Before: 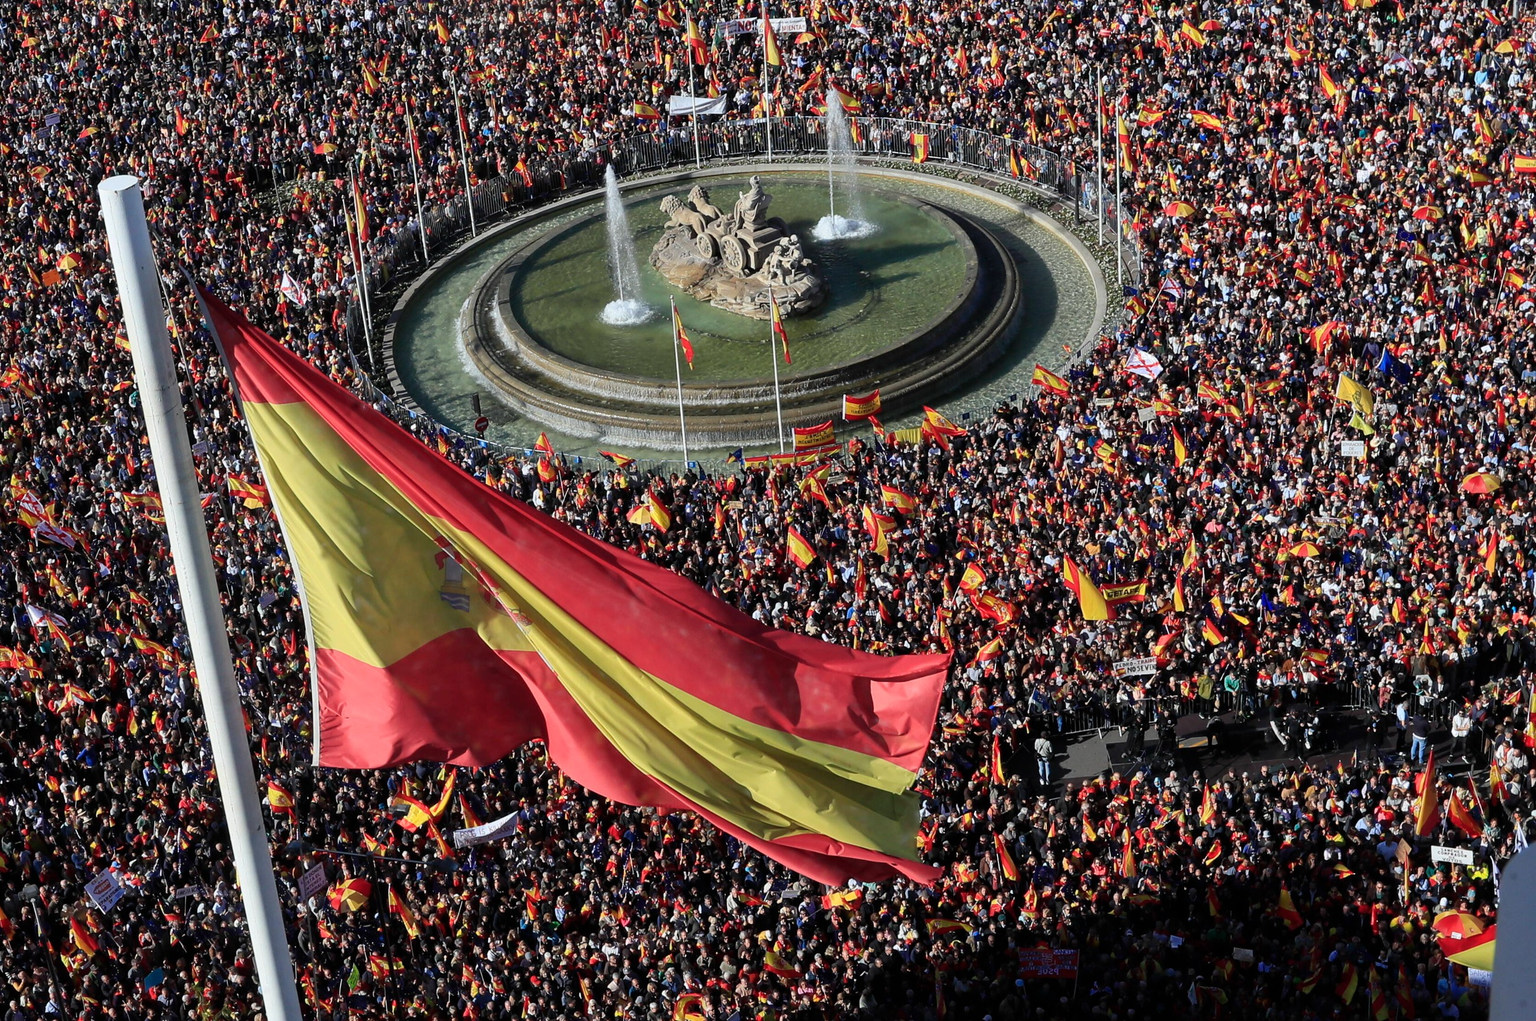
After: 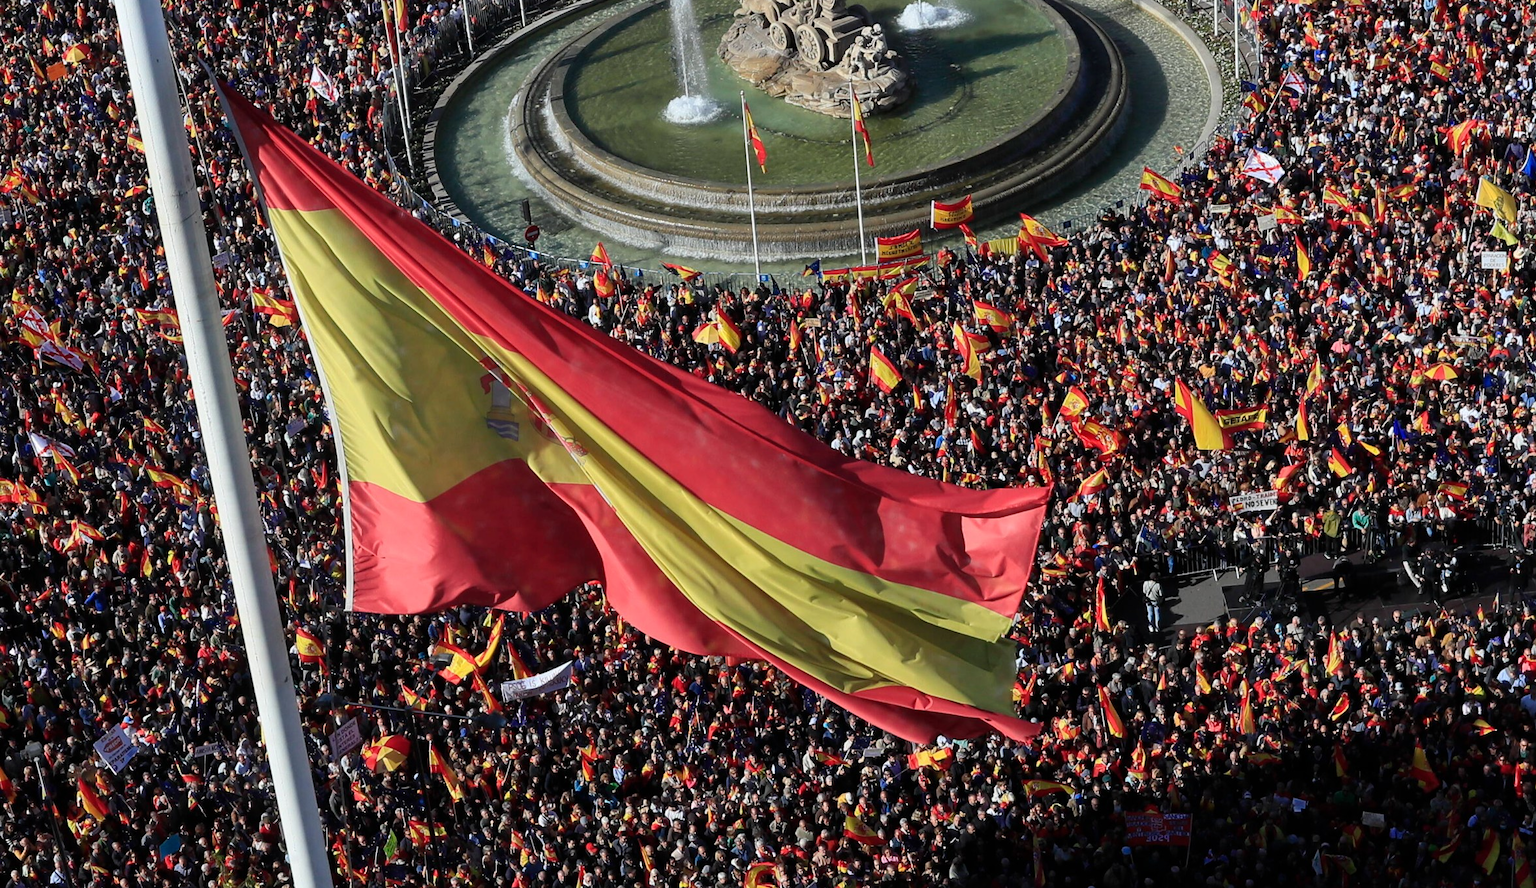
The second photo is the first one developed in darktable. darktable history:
rotate and perspective: automatic cropping original format, crop left 0, crop top 0
crop: top 20.916%, right 9.437%, bottom 0.316%
